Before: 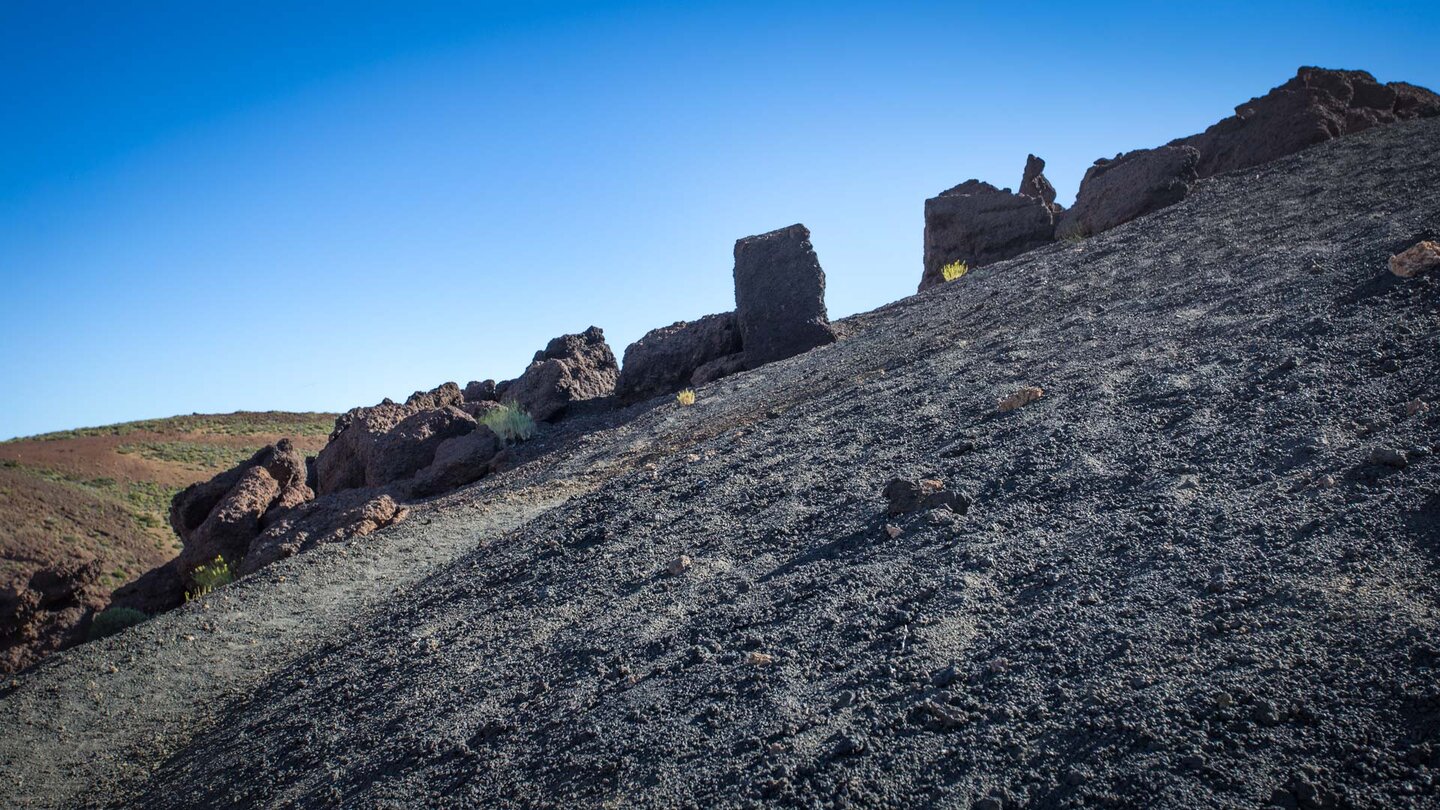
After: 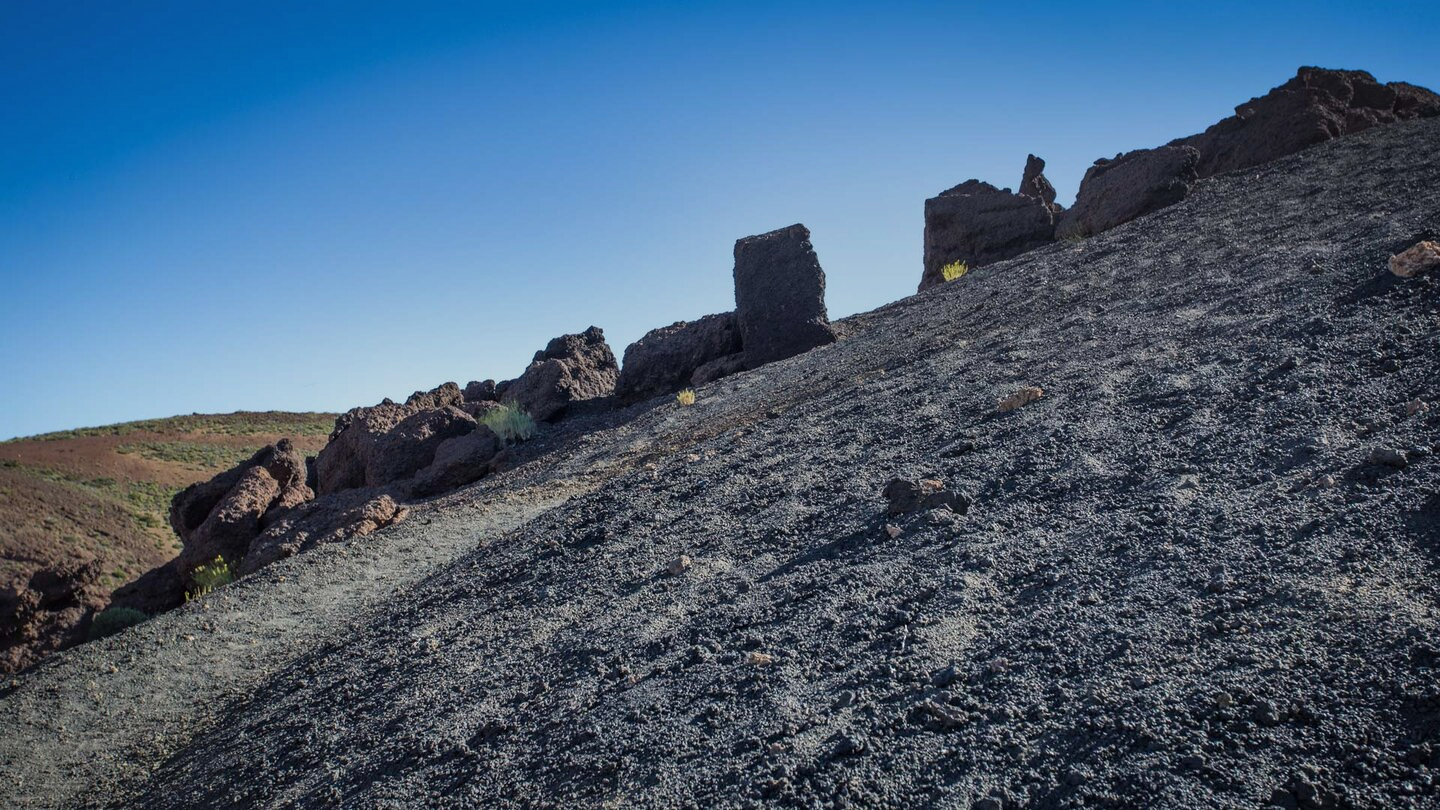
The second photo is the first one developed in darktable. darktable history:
shadows and highlights: radius 118.69, shadows 42.21, highlights -61.56, soften with gaussian
graduated density: rotation 5.63°, offset 76.9
